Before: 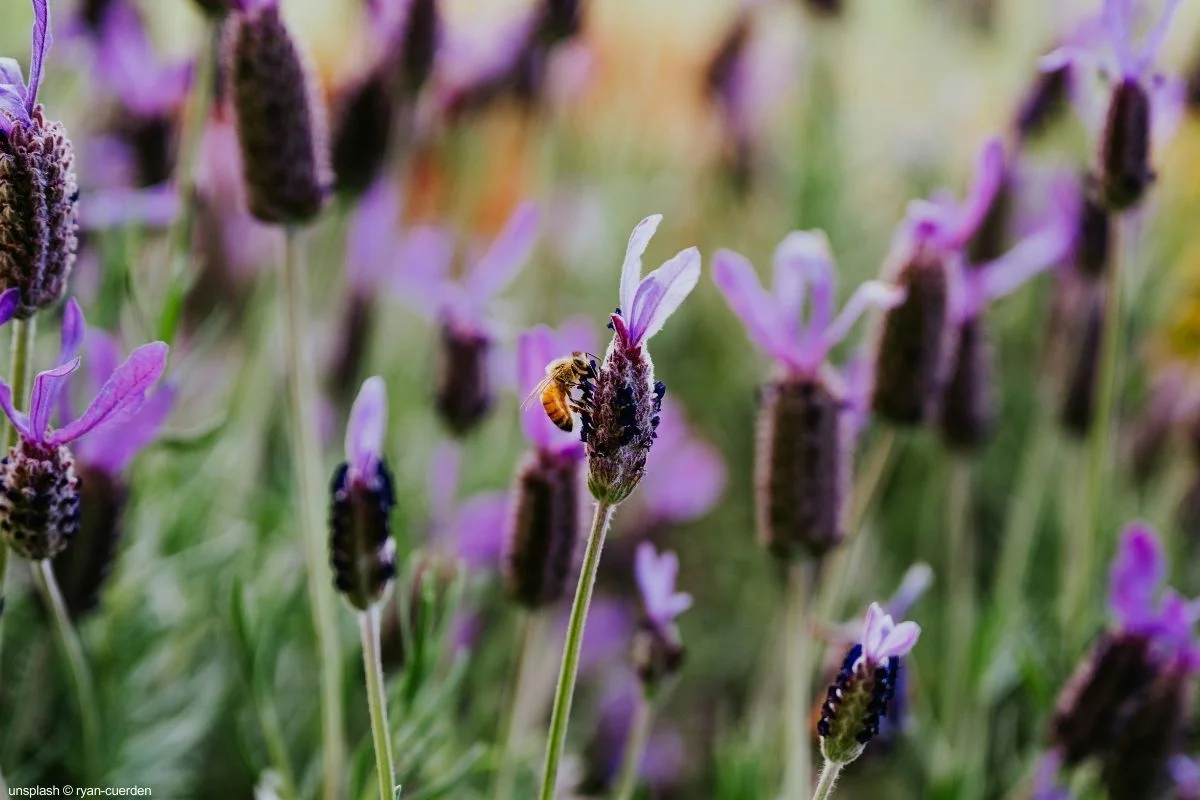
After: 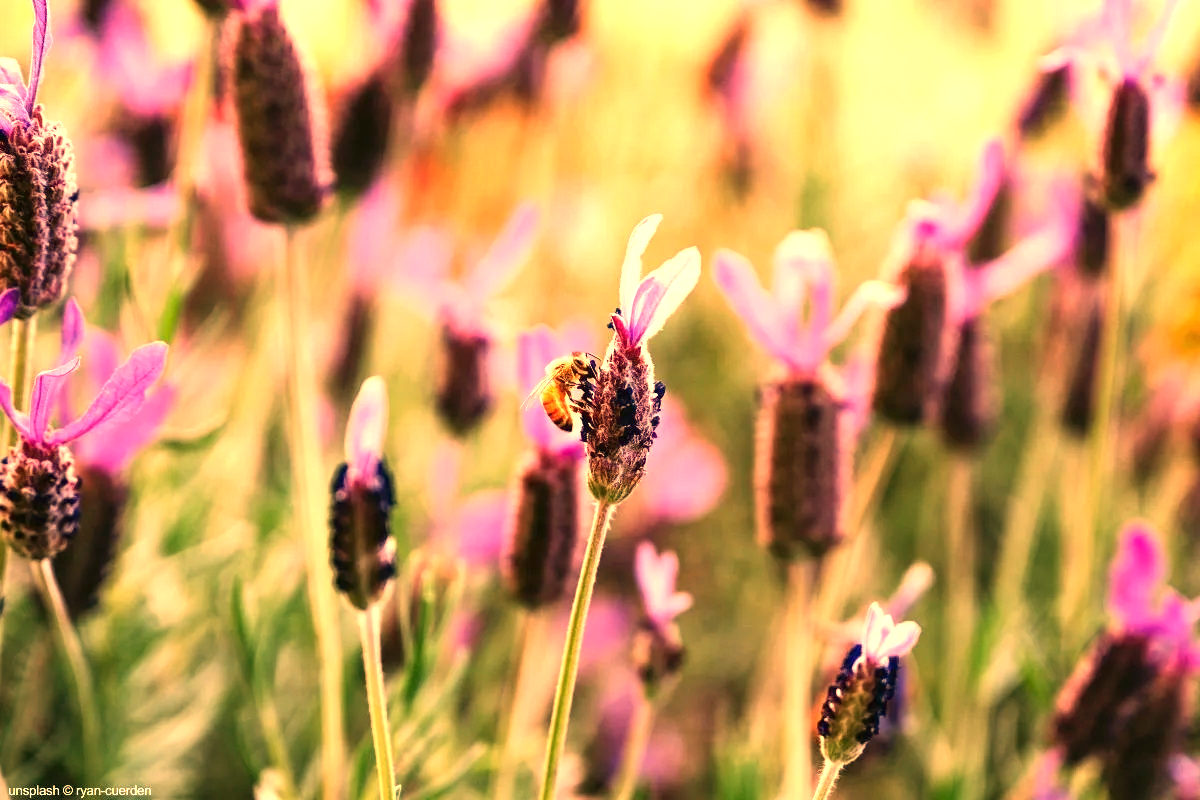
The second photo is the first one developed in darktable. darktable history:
white balance: red 1.467, blue 0.684
exposure: black level correction 0, exposure 1.1 EV, compensate exposure bias true, compensate highlight preservation false
